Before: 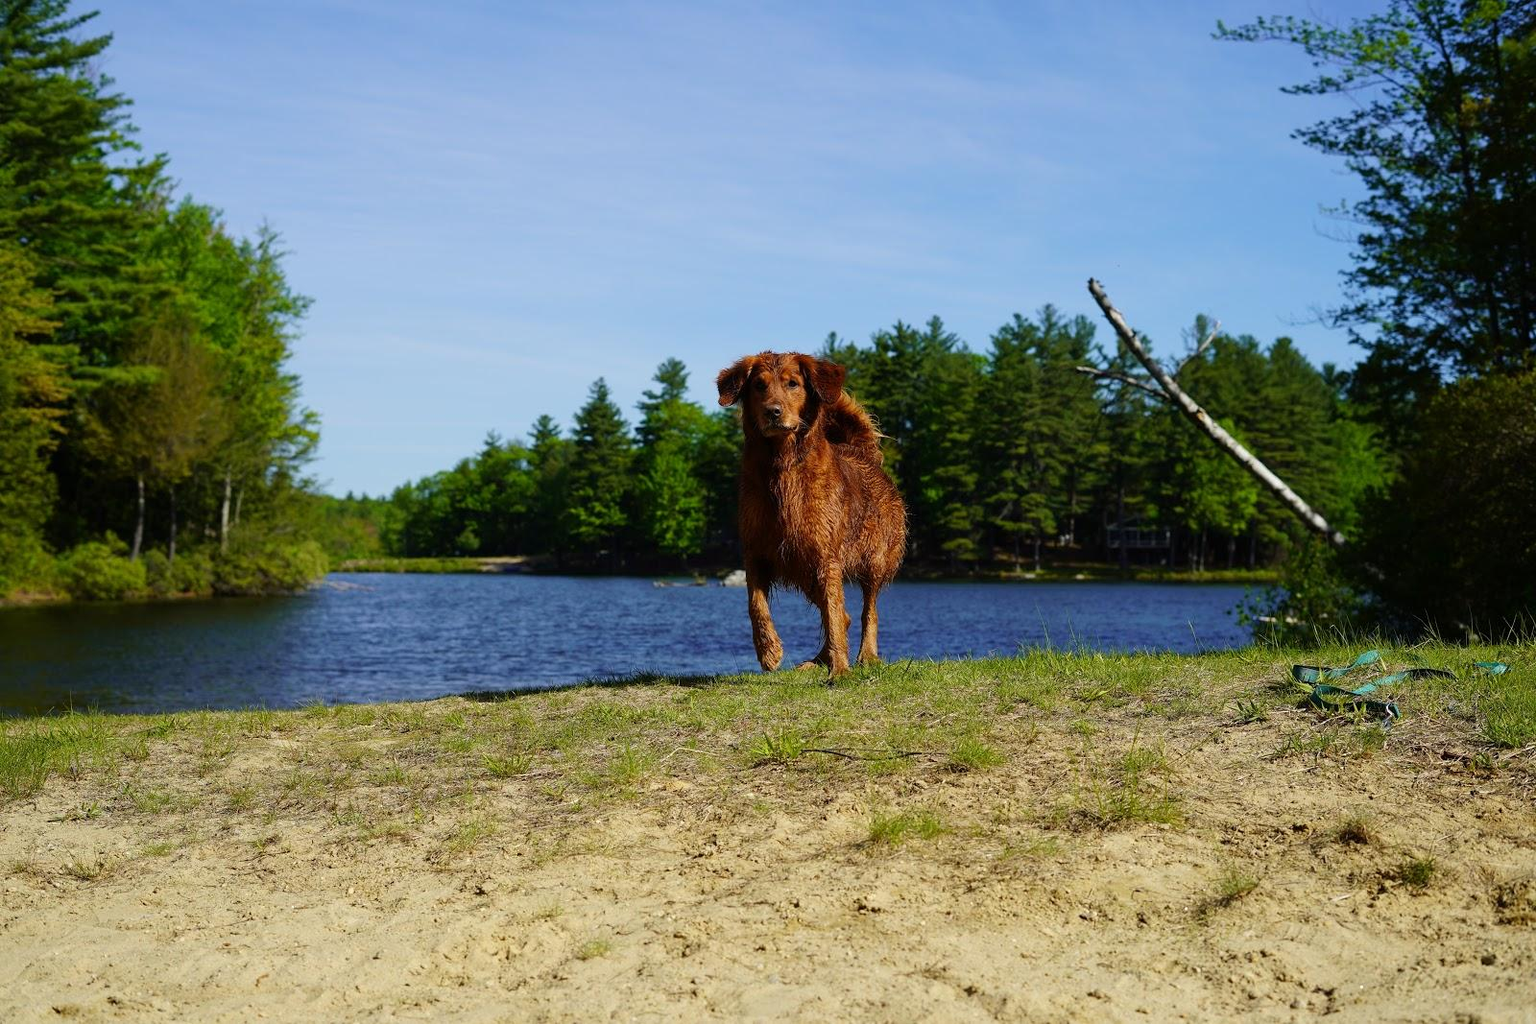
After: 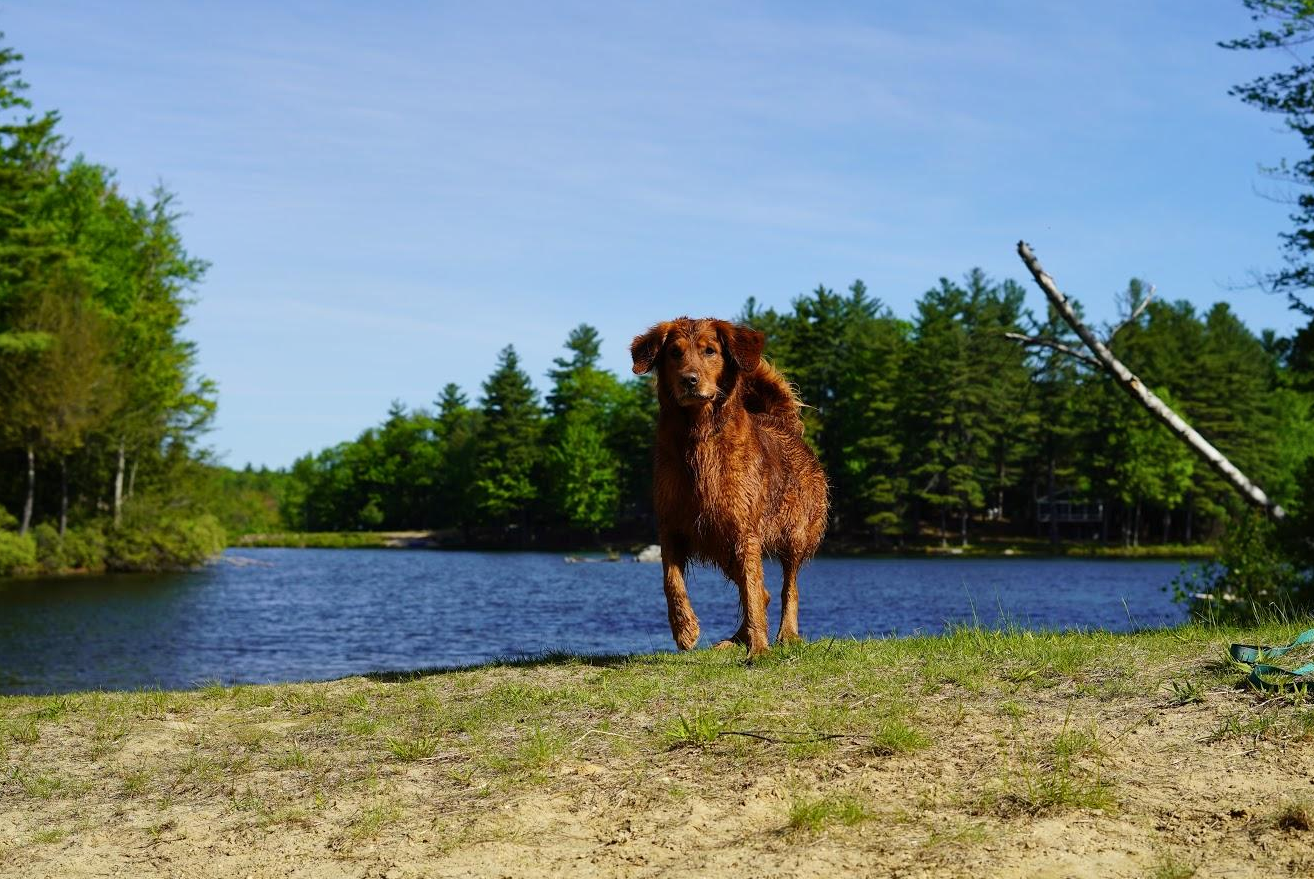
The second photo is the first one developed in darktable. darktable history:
contrast brightness saturation: contrast 0.097, brightness 0.024, saturation 0.016
crop and rotate: left 7.308%, top 4.6%, right 10.527%, bottom 12.943%
shadows and highlights: shadows 32.38, highlights -31.64, highlights color adjustment 0.282%, soften with gaussian
